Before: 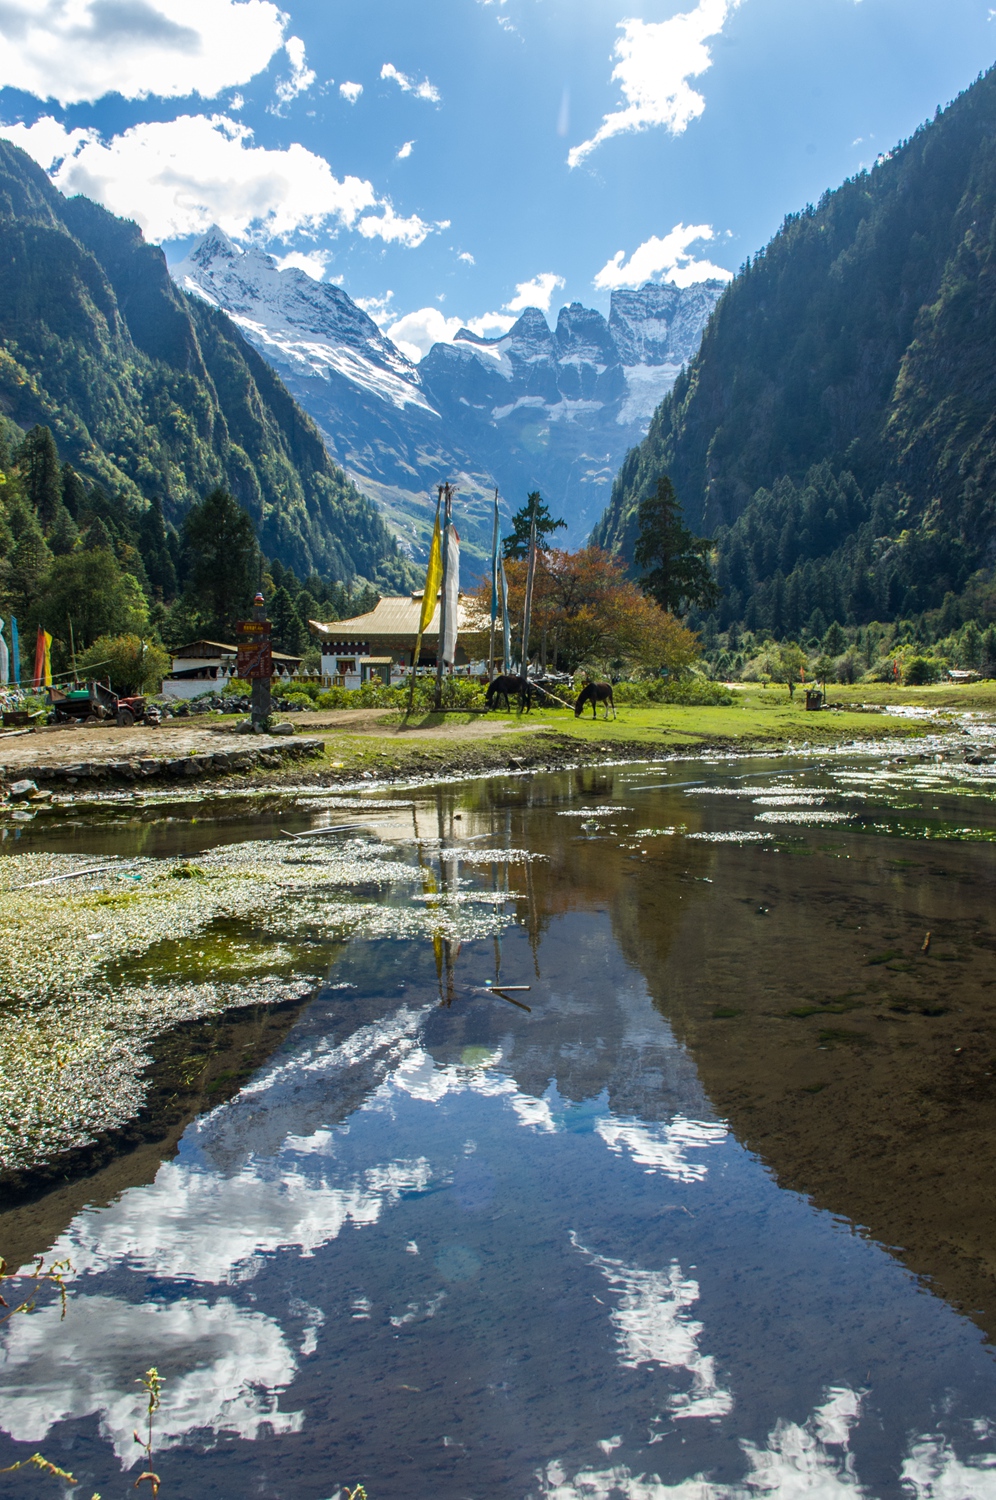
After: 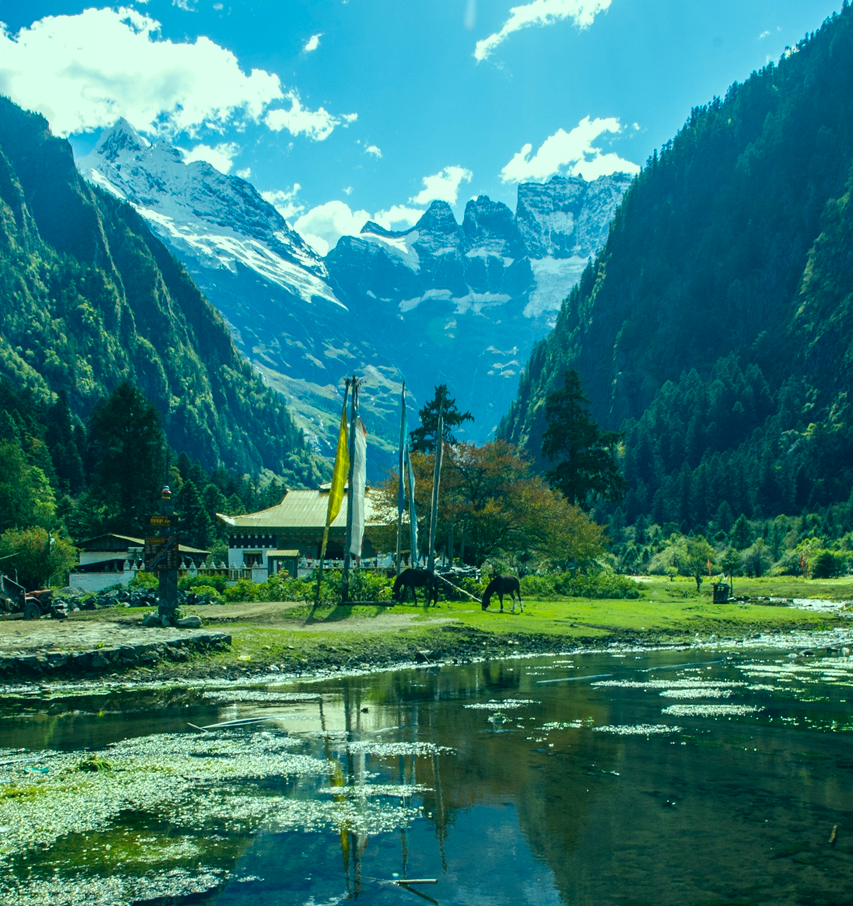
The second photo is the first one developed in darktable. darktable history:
crop and rotate: left 9.345%, top 7.22%, right 4.982%, bottom 32.331%
exposure: compensate highlight preservation false
white balance: red 1.004, blue 1.024
color correction: highlights a* -20.08, highlights b* 9.8, shadows a* -20.4, shadows b* -10.76
